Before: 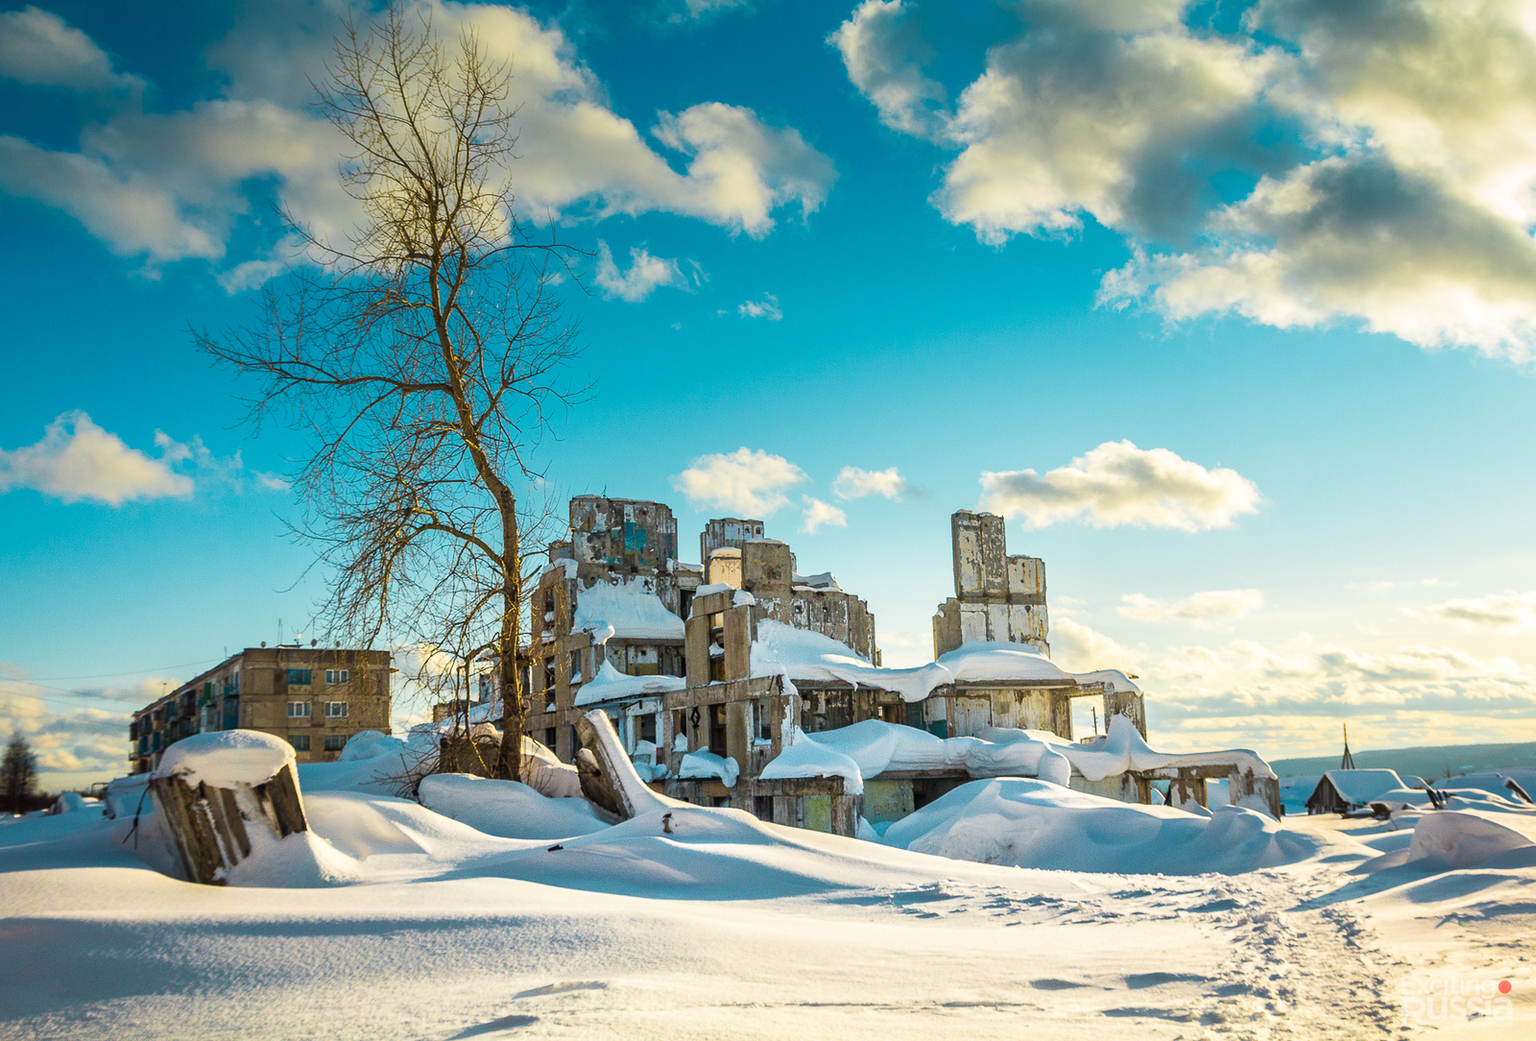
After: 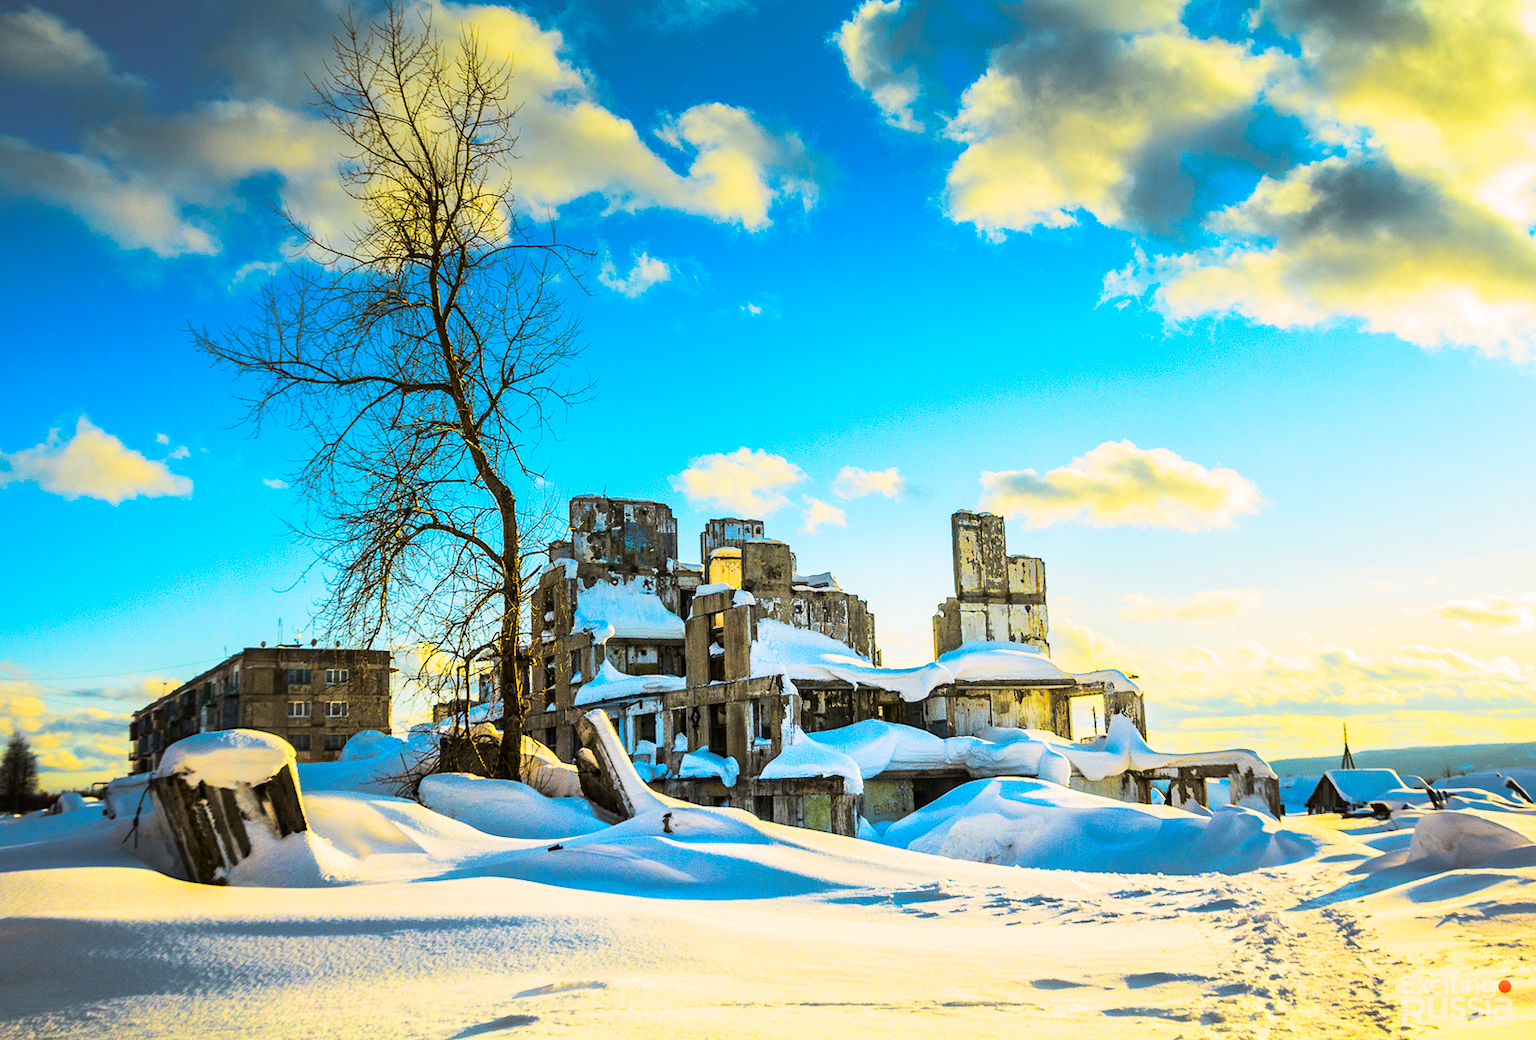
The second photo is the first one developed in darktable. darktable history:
contrast brightness saturation: contrast 0.26, brightness 0.02, saturation 0.87
color contrast: green-magenta contrast 0.85, blue-yellow contrast 1.25, unbound 0
split-toning: shadows › hue 46.8°, shadows › saturation 0.17, highlights › hue 316.8°, highlights › saturation 0.27, balance -51.82
